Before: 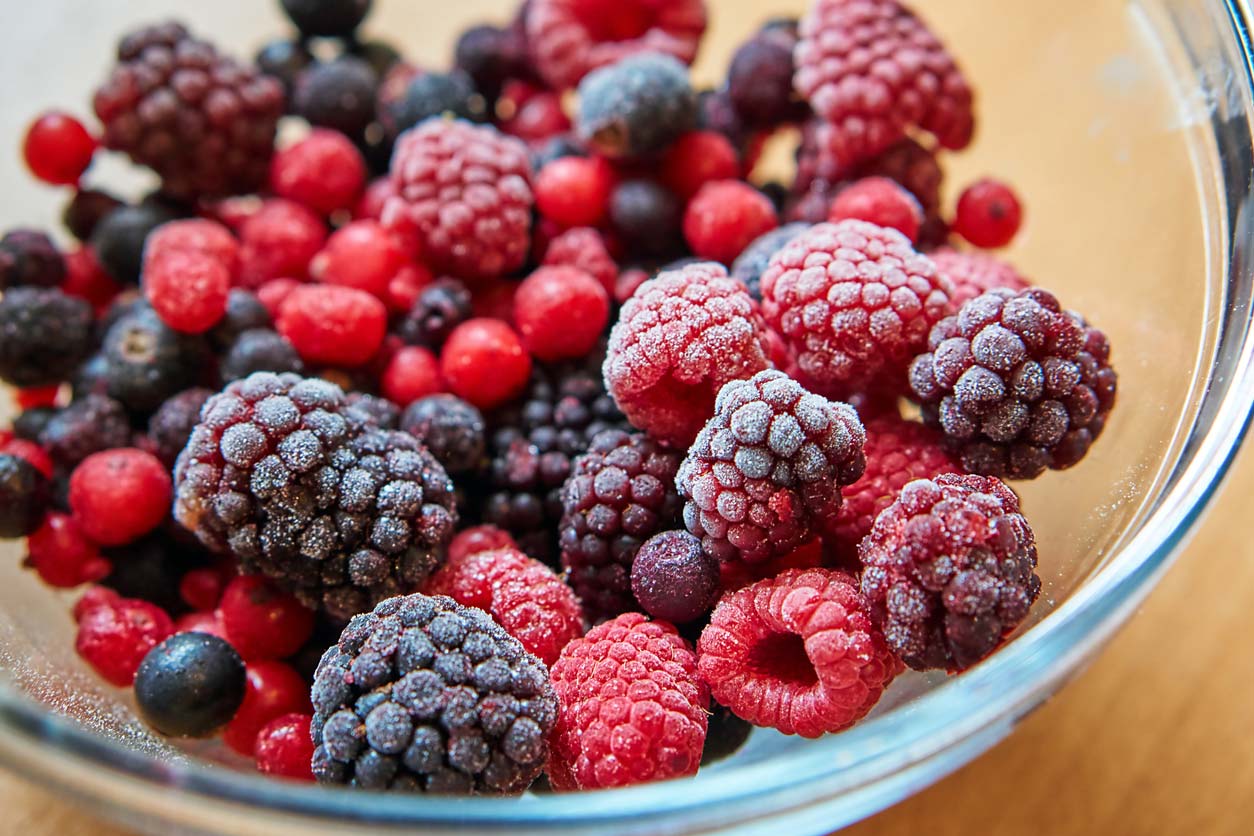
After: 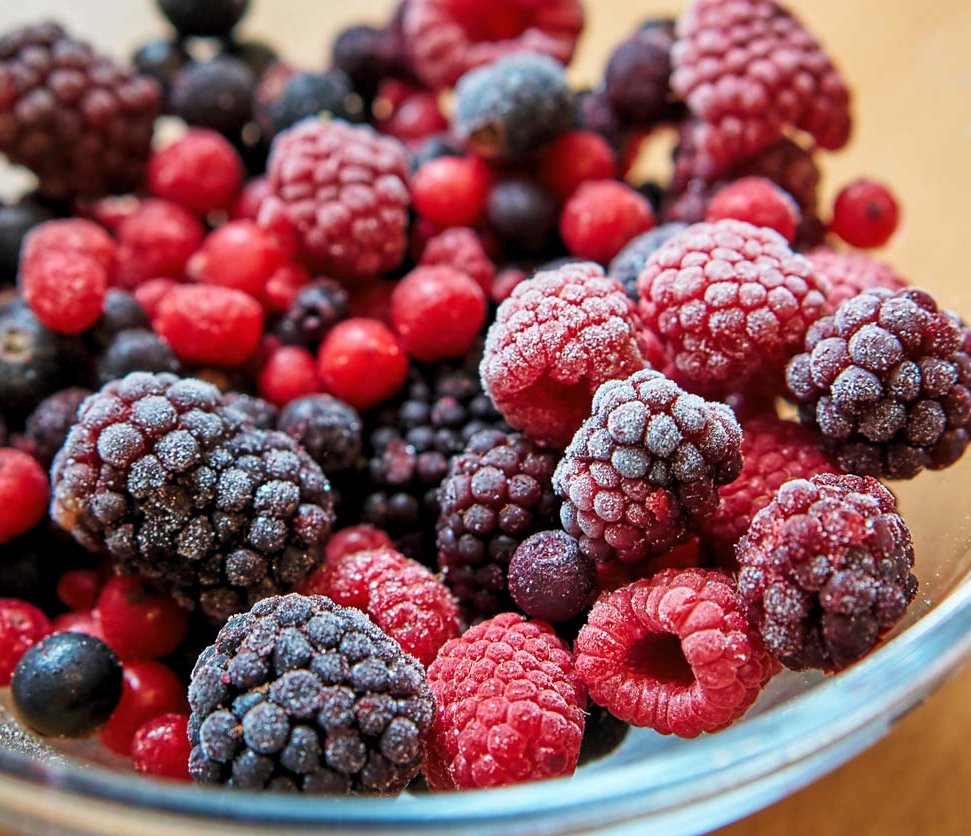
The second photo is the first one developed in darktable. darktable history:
levels: levels [0.026, 0.507, 0.987]
crop: left 9.883%, right 12.666%
